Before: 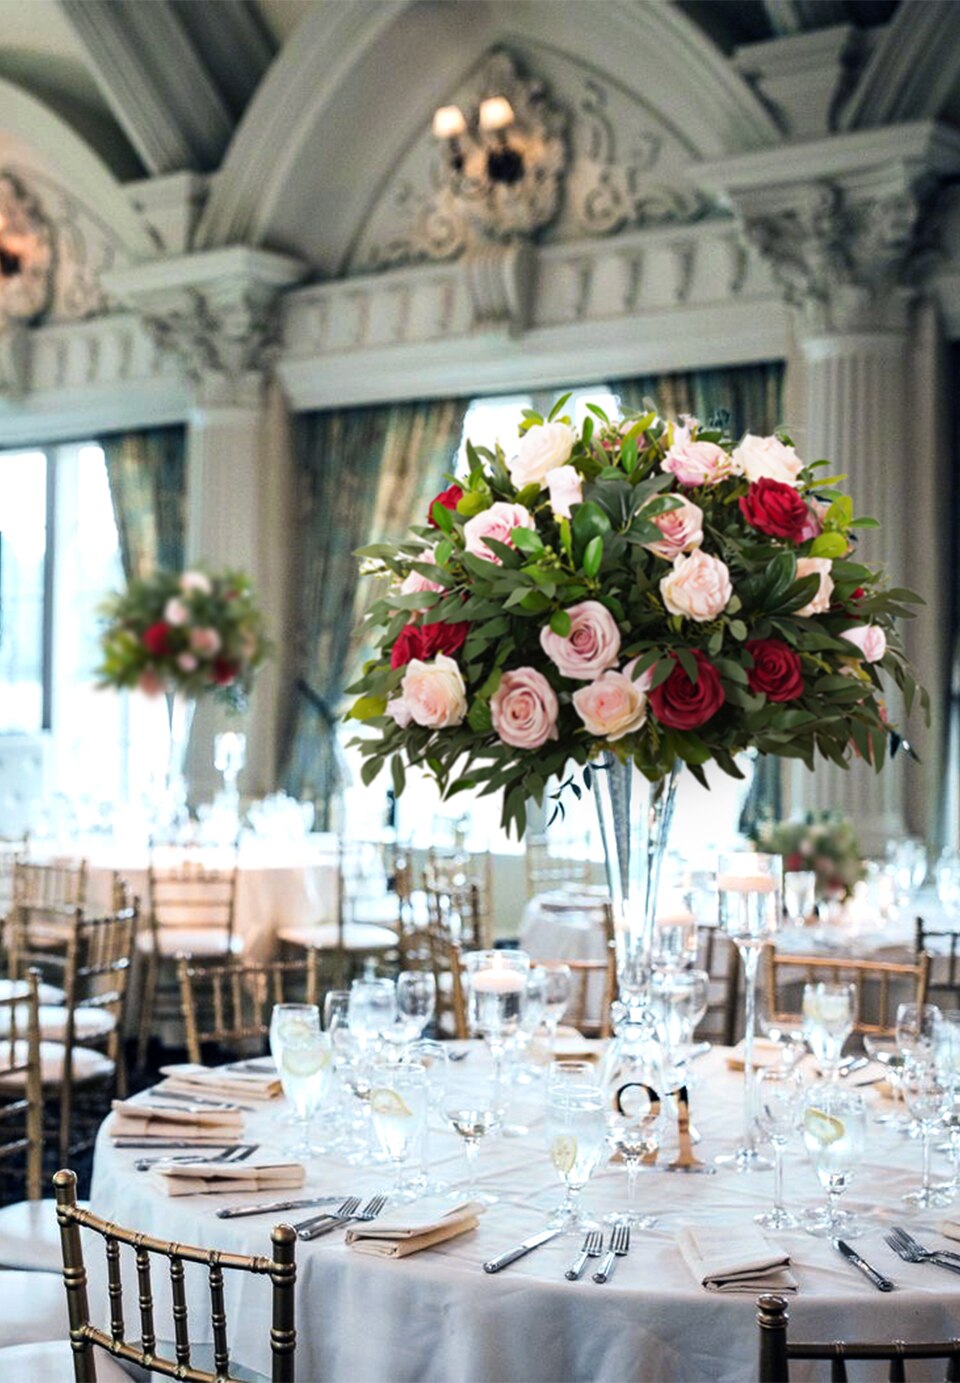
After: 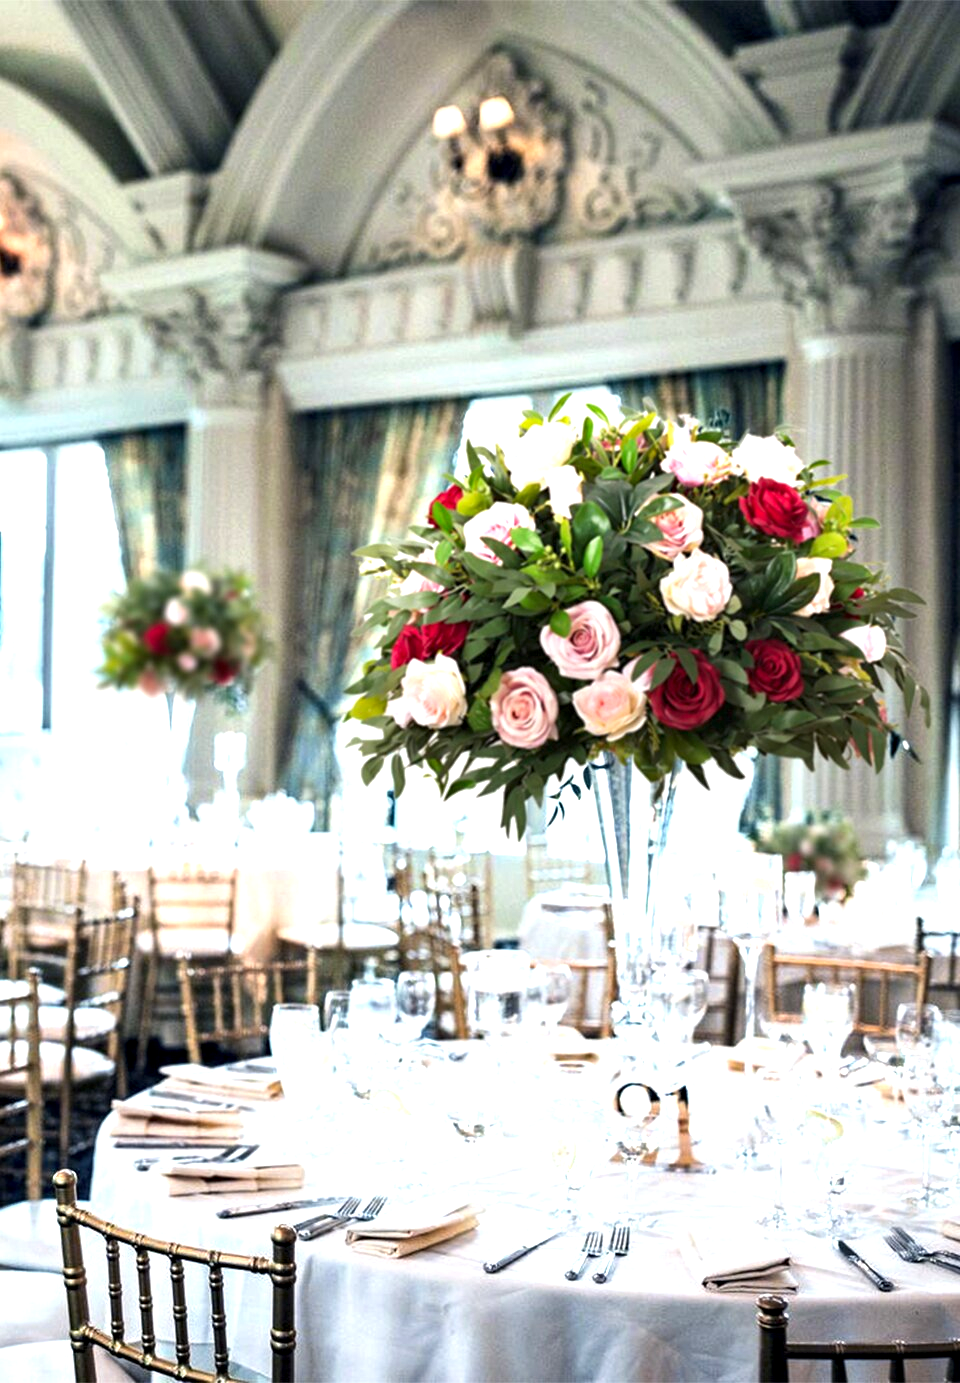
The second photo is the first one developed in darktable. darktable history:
exposure: black level correction 0, exposure 0.7 EV, compensate exposure bias true, compensate highlight preservation false
contrast equalizer: octaves 7, y [[0.6 ×6], [0.55 ×6], [0 ×6], [0 ×6], [0 ×6]], mix 0.3
